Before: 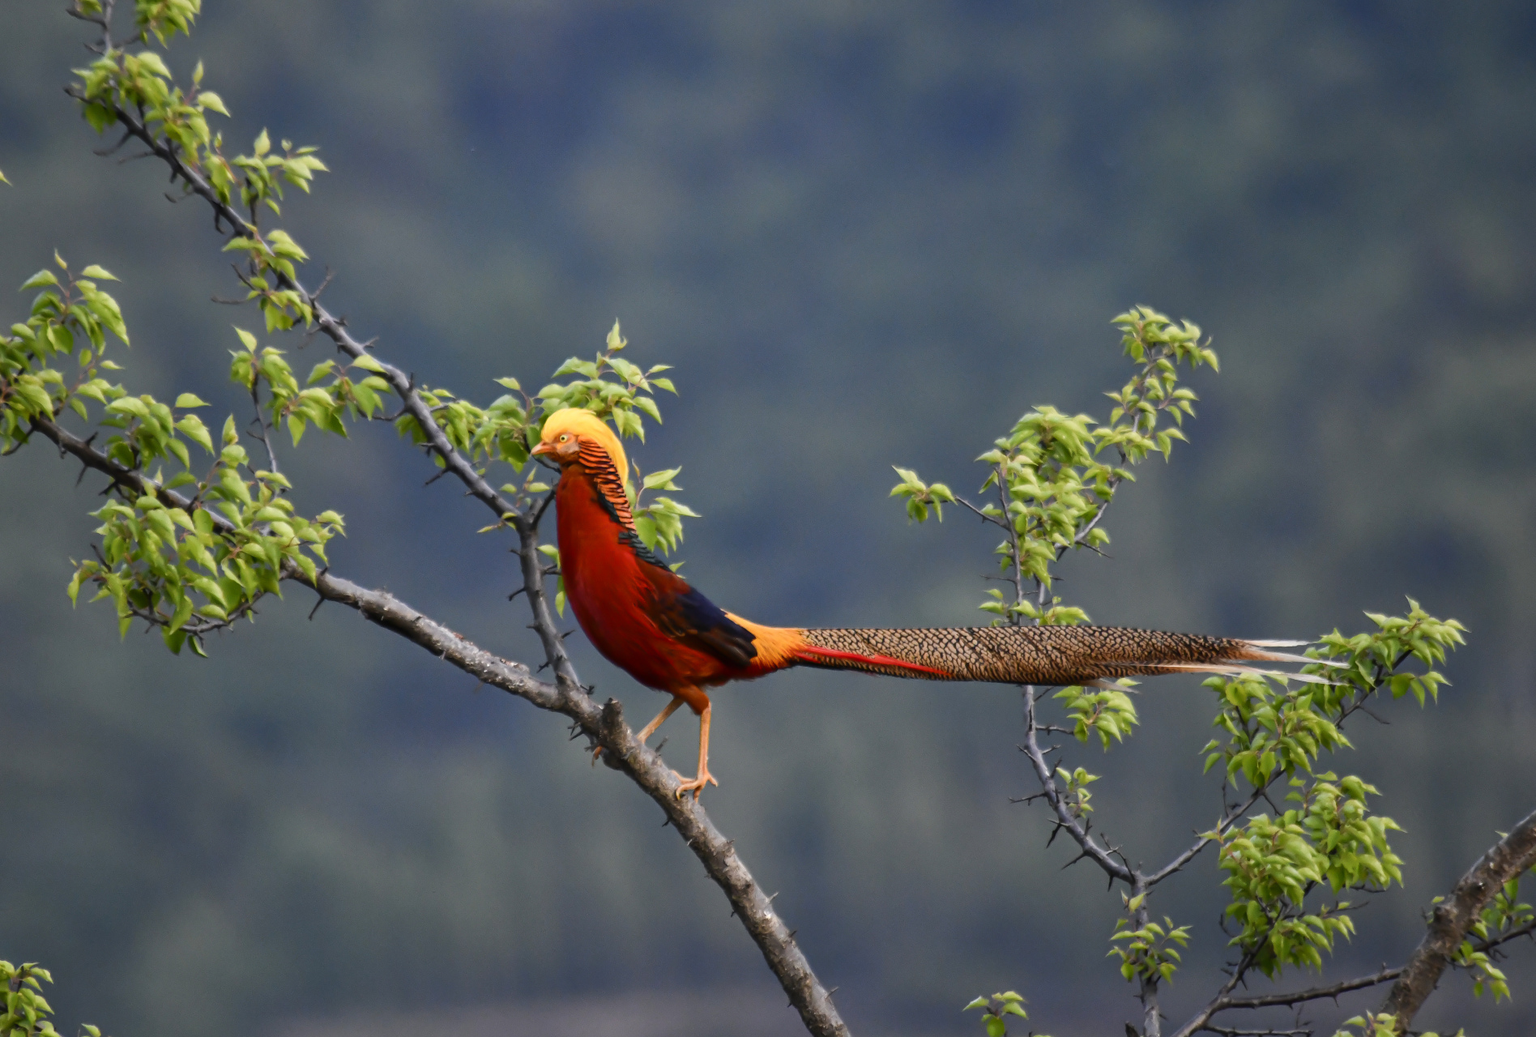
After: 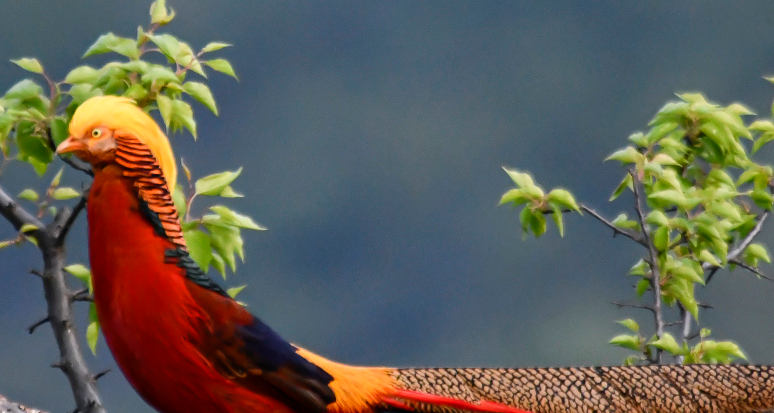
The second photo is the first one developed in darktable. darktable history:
crop: left 31.617%, top 31.899%, right 27.545%, bottom 35.77%
